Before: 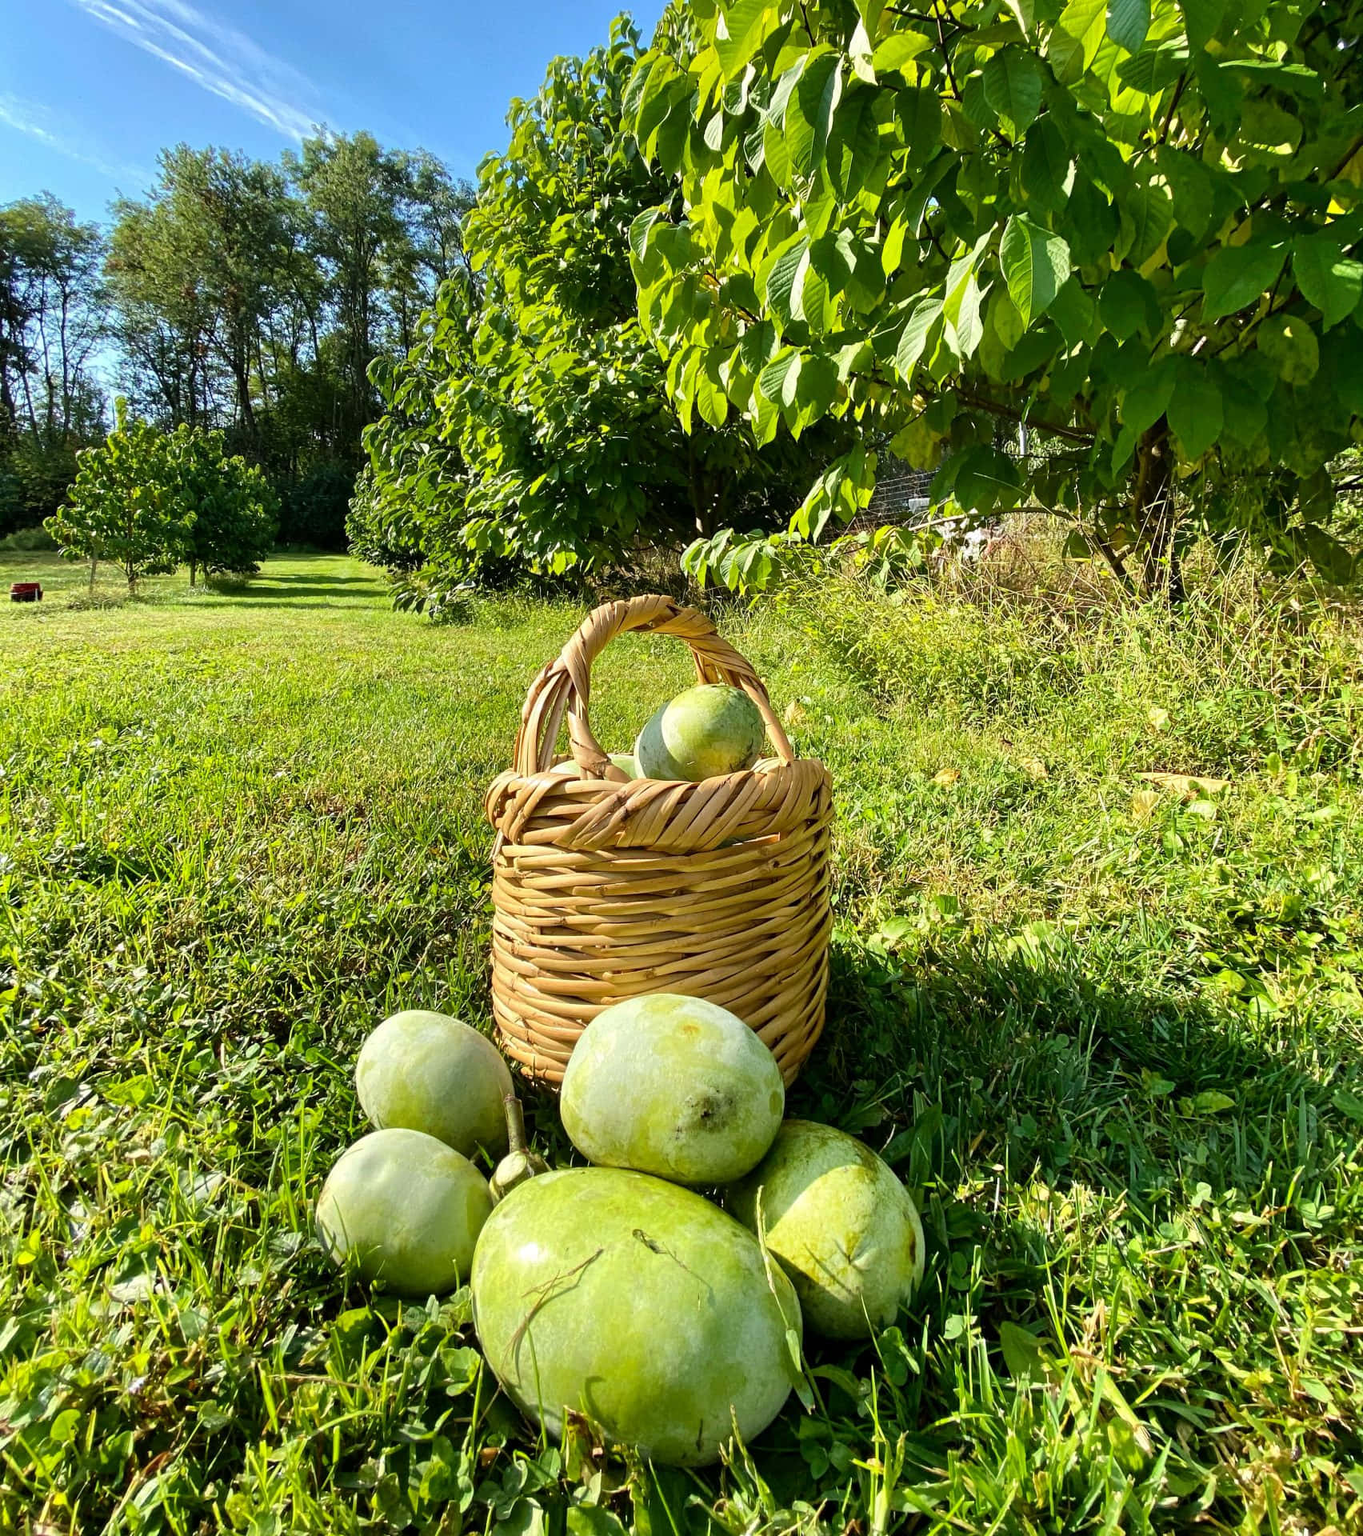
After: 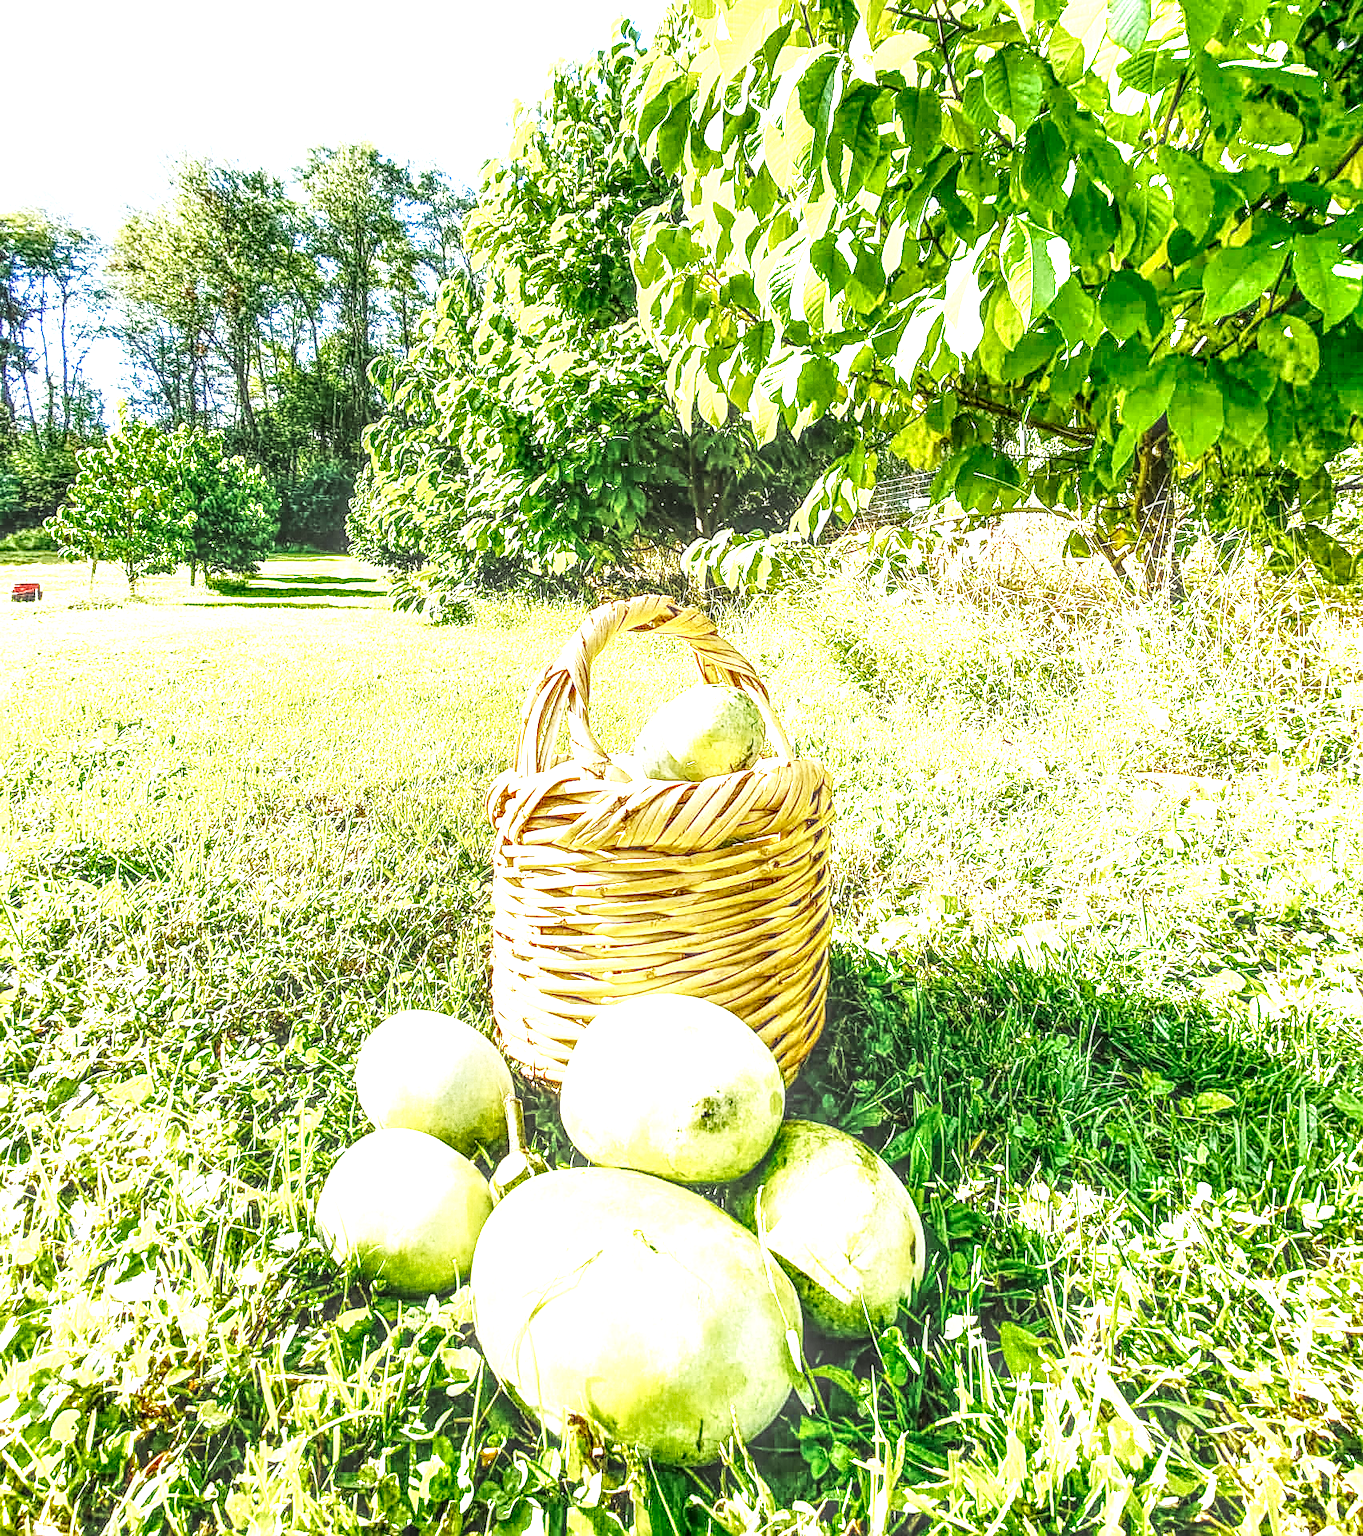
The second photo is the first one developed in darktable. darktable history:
base curve: curves: ch0 [(0, 0) (0.036, 0.037) (0.121, 0.228) (0.46, 0.76) (0.859, 0.983) (1, 1)], preserve colors none
sharpen: on, module defaults
local contrast: highlights 0%, shadows 0%, detail 300%, midtone range 0.3
exposure: black level correction 0, exposure 1.625 EV, compensate exposure bias true, compensate highlight preservation false
tone equalizer: -8 EV -0.417 EV, -7 EV -0.389 EV, -6 EV -0.333 EV, -5 EV -0.222 EV, -3 EV 0.222 EV, -2 EV 0.333 EV, -1 EV 0.389 EV, +0 EV 0.417 EV, edges refinement/feathering 500, mask exposure compensation -1.57 EV, preserve details no
contrast equalizer: octaves 7, y [[0.6 ×6], [0.55 ×6], [0 ×6], [0 ×6], [0 ×6]], mix -1
